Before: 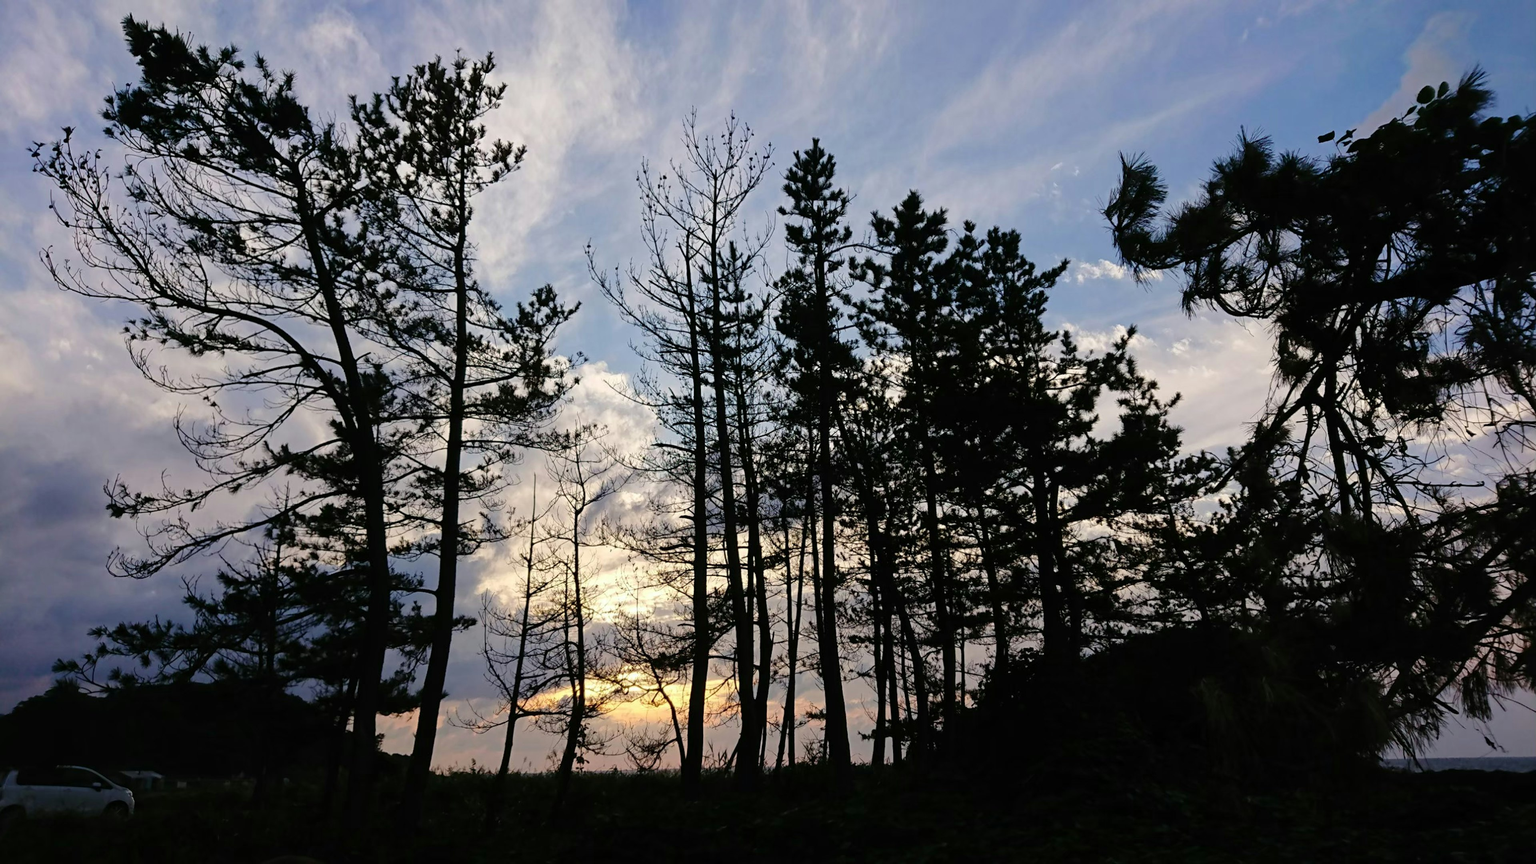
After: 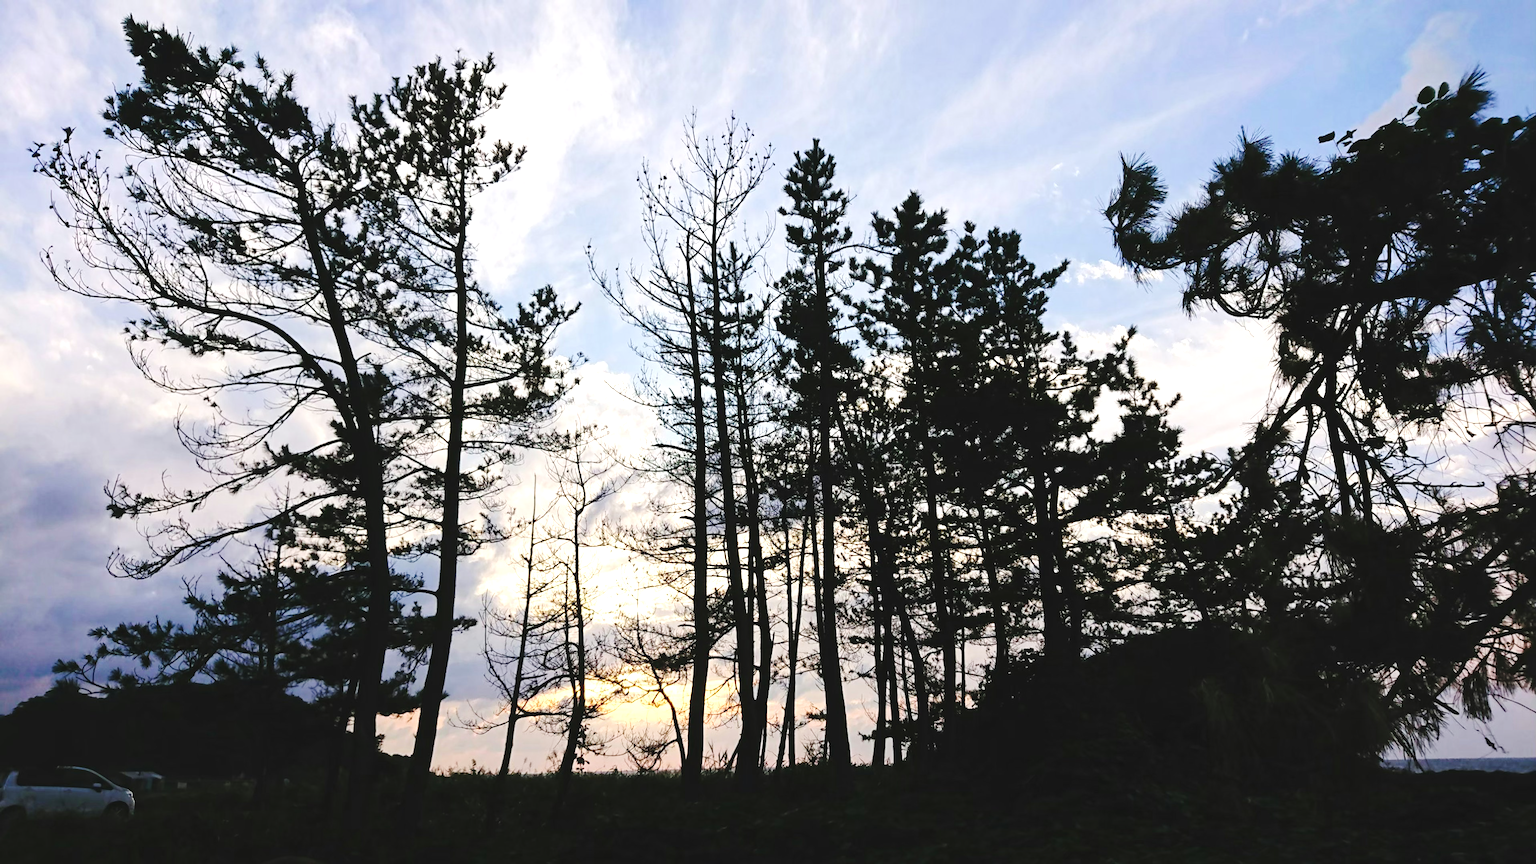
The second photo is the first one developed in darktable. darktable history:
tone curve: curves: ch0 [(0, 0) (0.071, 0.047) (0.266, 0.26) (0.483, 0.554) (0.753, 0.811) (1, 0.983)]; ch1 [(0, 0) (0.346, 0.307) (0.408, 0.369) (0.463, 0.443) (0.482, 0.493) (0.502, 0.5) (0.517, 0.502) (0.55, 0.548) (0.597, 0.624) (0.651, 0.698) (1, 1)]; ch2 [(0, 0) (0.346, 0.34) (0.434, 0.46) (0.485, 0.494) (0.5, 0.494) (0.517, 0.506) (0.535, 0.529) (0.583, 0.611) (0.625, 0.666) (1, 1)], preserve colors none
exposure: black level correction -0.005, exposure 1.001 EV, compensate highlight preservation false
